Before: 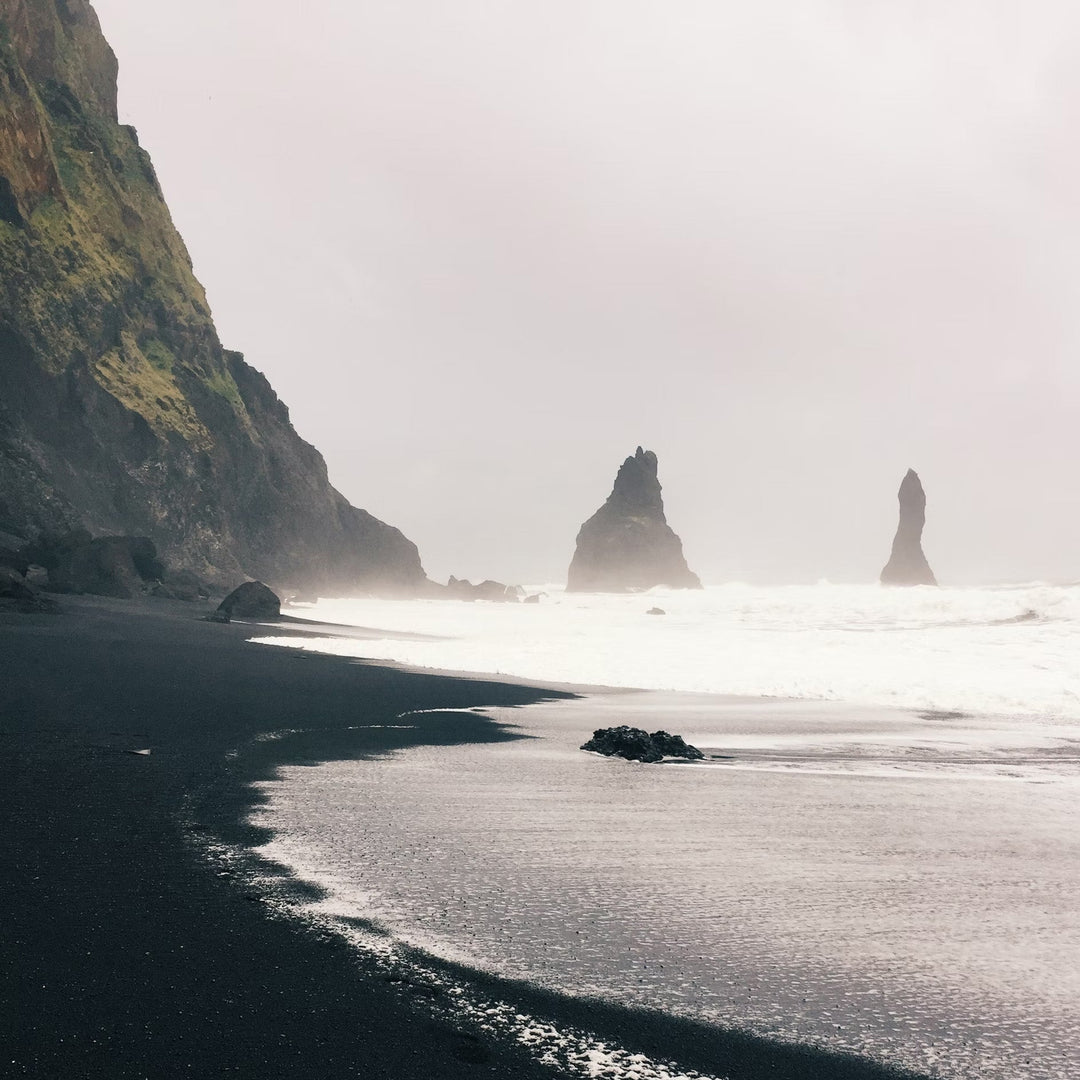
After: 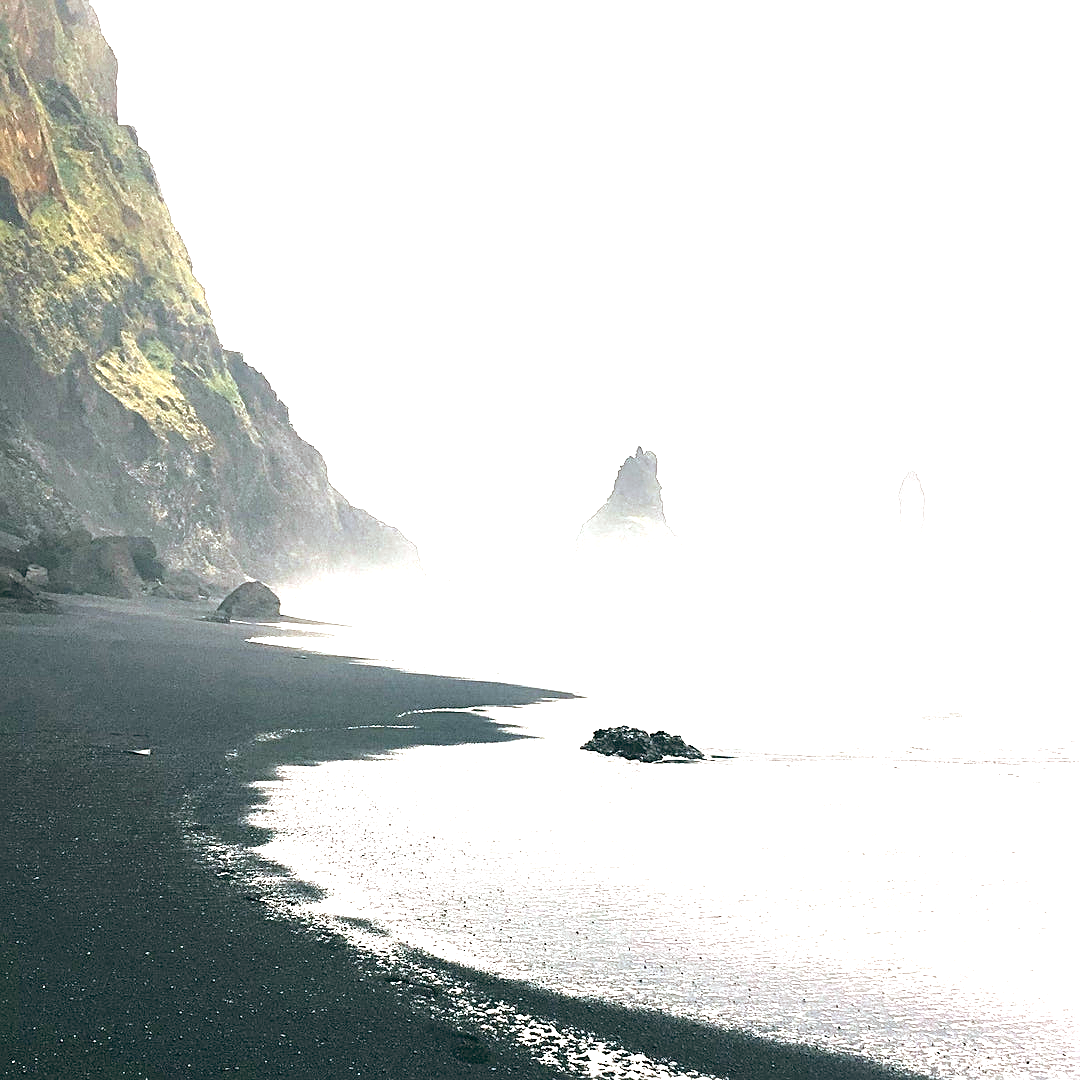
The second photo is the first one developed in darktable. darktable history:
base curve: curves: ch0 [(0, 0) (0.303, 0.277) (1, 1)]
color balance: lift [1, 0.994, 1.002, 1.006], gamma [0.957, 1.081, 1.016, 0.919], gain [0.97, 0.972, 1.01, 1.028], input saturation 91.06%, output saturation 79.8%
exposure: exposure 2.003 EV, compensate highlight preservation false
color balance rgb: perceptual saturation grading › global saturation 25%, perceptual brilliance grading › mid-tones 10%, perceptual brilliance grading › shadows 15%, global vibrance 20%
sharpen: on, module defaults
